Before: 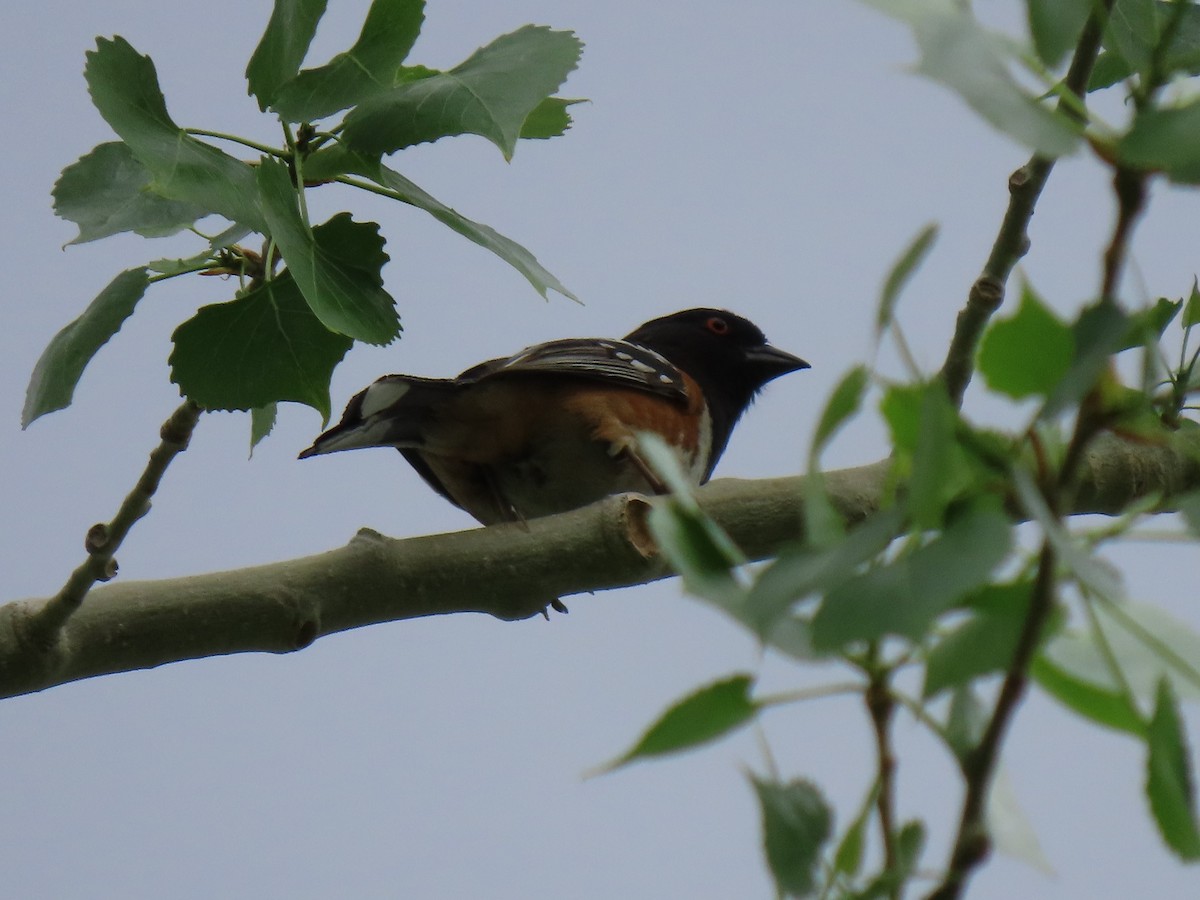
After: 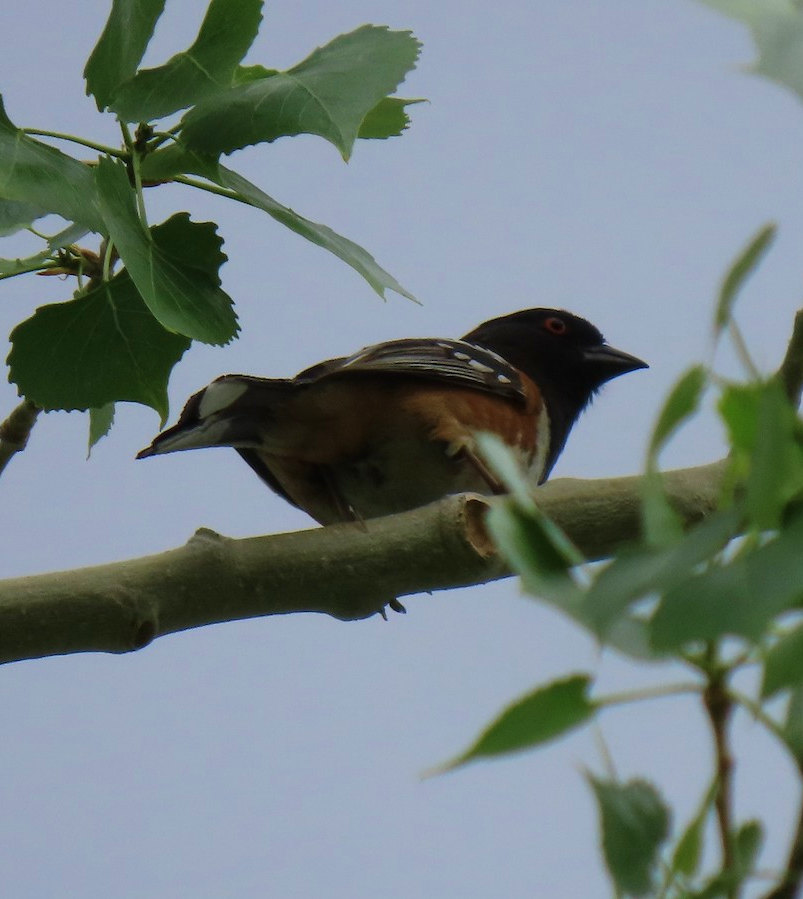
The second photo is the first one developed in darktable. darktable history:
crop and rotate: left 13.567%, right 19.51%
velvia: on, module defaults
